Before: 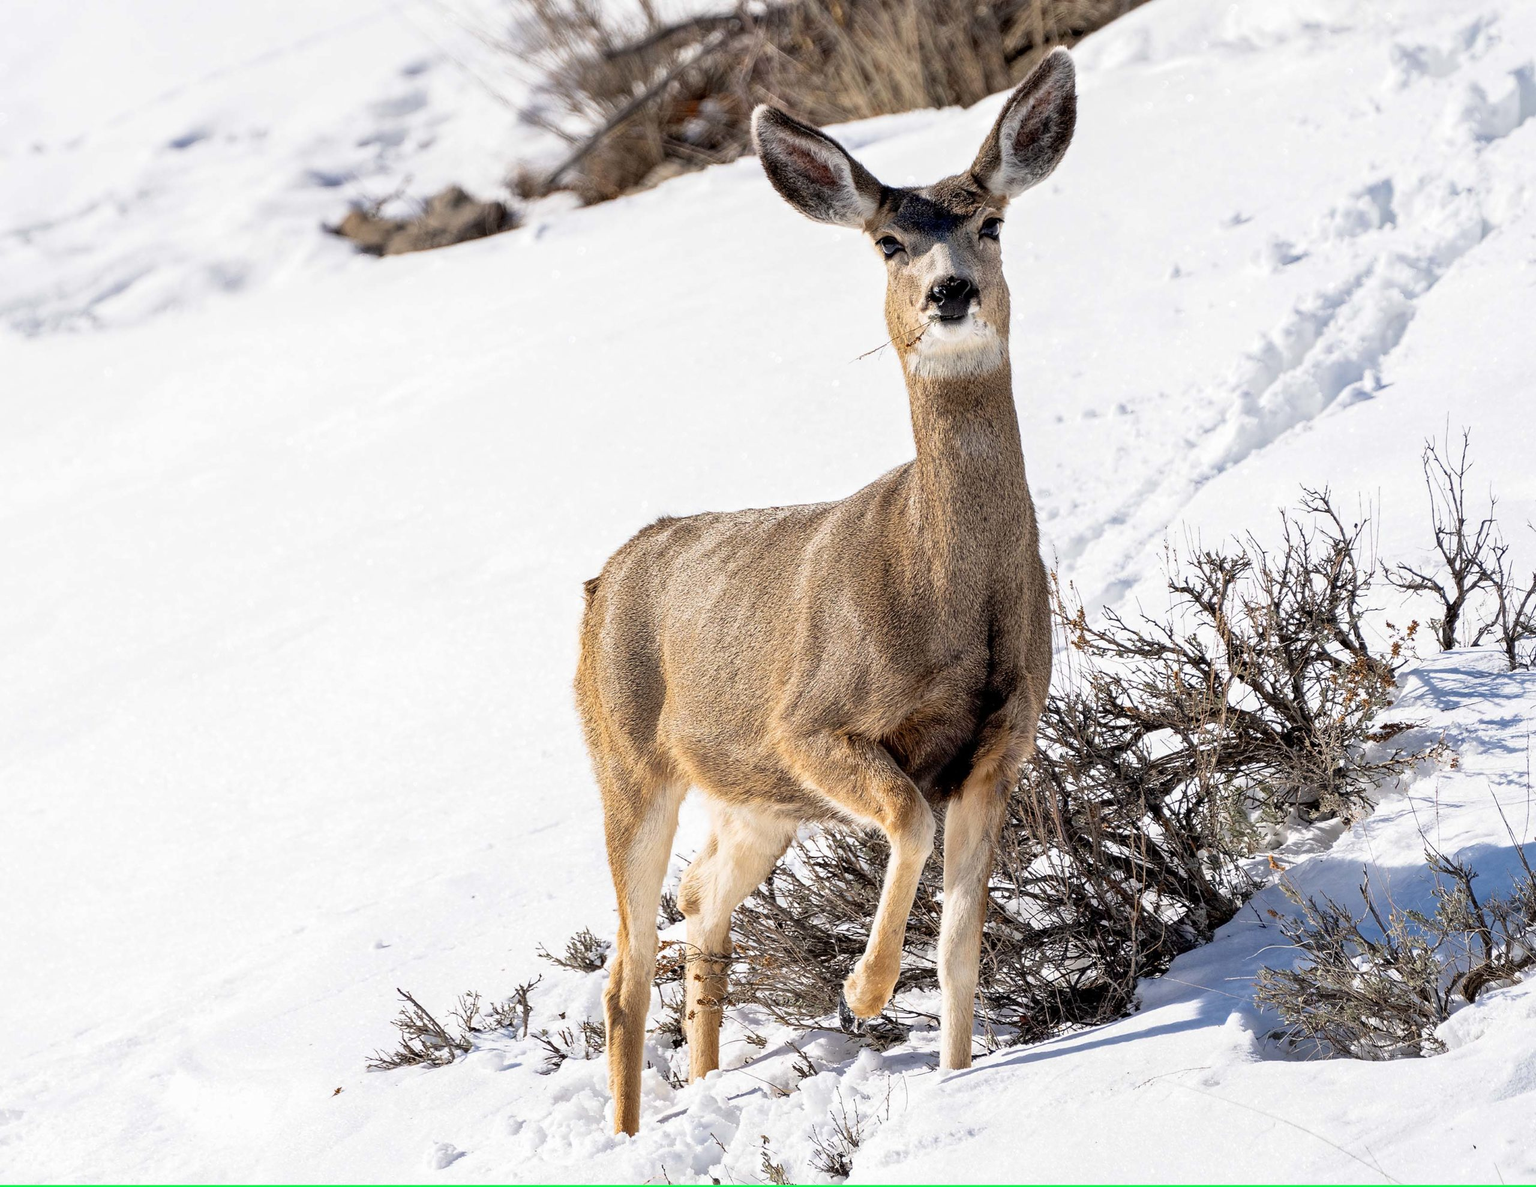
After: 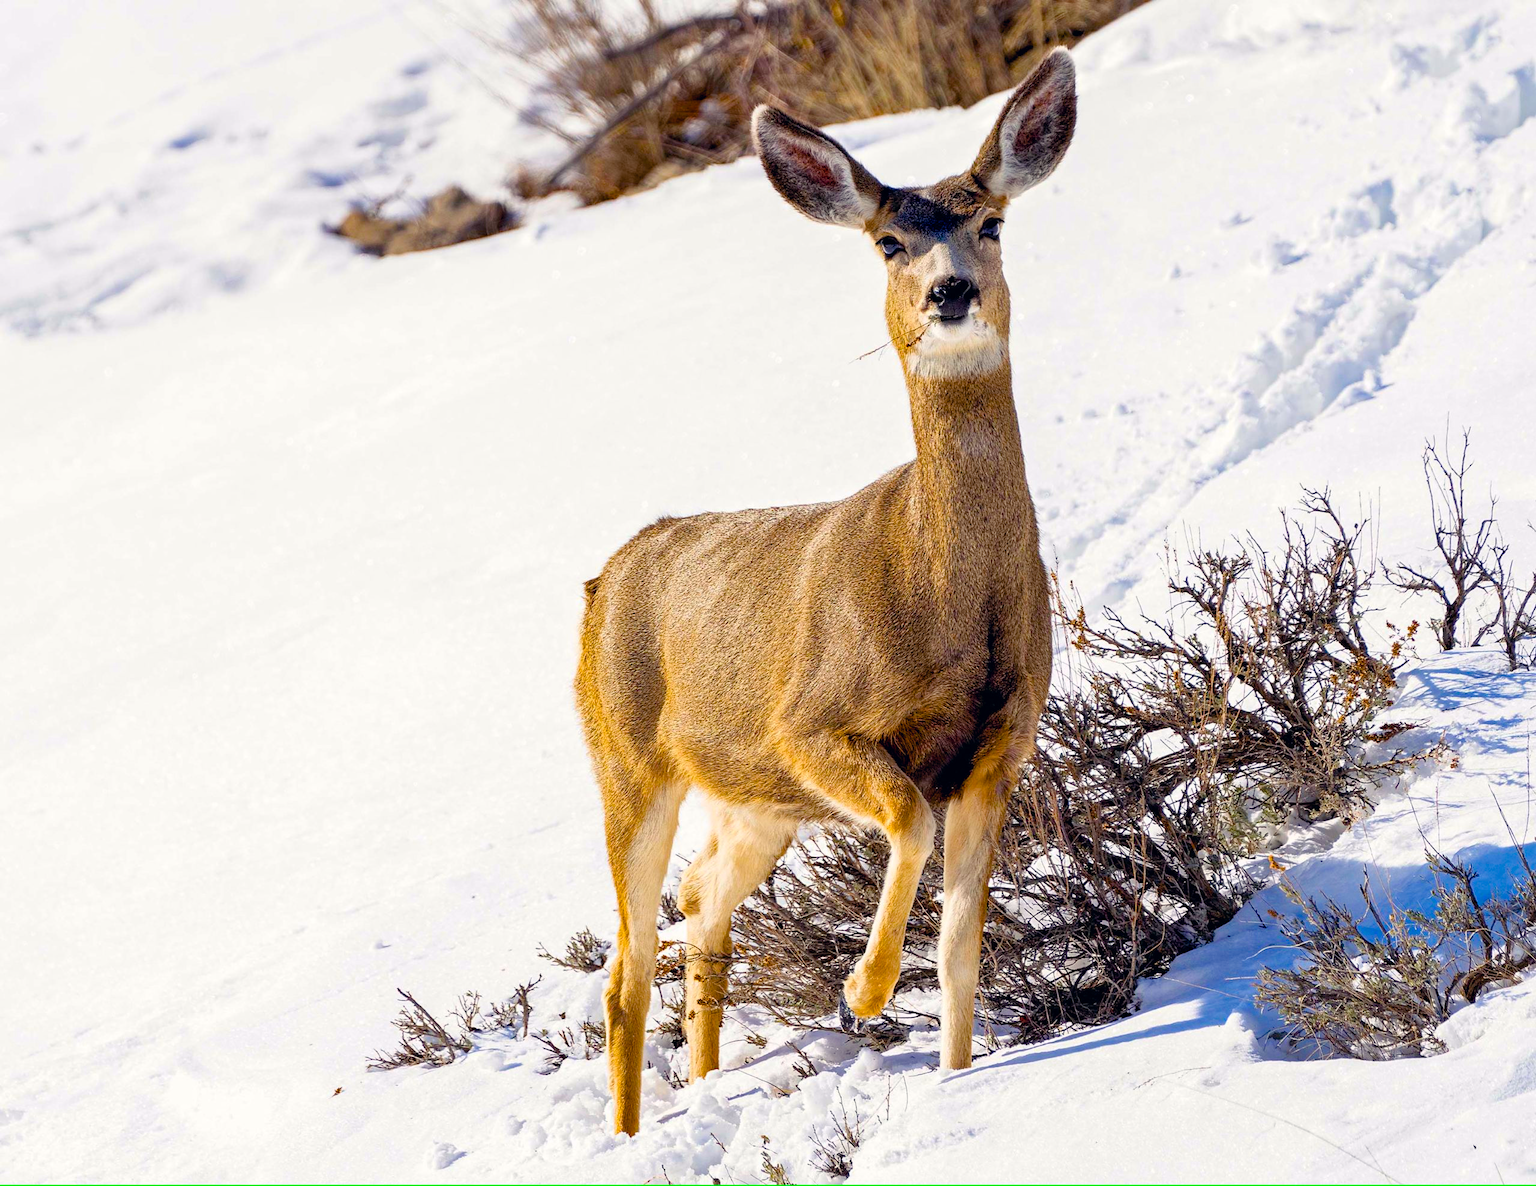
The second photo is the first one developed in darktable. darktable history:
color balance rgb: shadows lift › chroma 3.346%, shadows lift › hue 281.1°, perceptual saturation grading › global saturation 45.25%, perceptual saturation grading › highlights -25.323%, perceptual saturation grading › shadows 49.618%, global vibrance 44.779%
color correction: highlights a* 0.28, highlights b* 2.69, shadows a* -0.895, shadows b* -4.42
